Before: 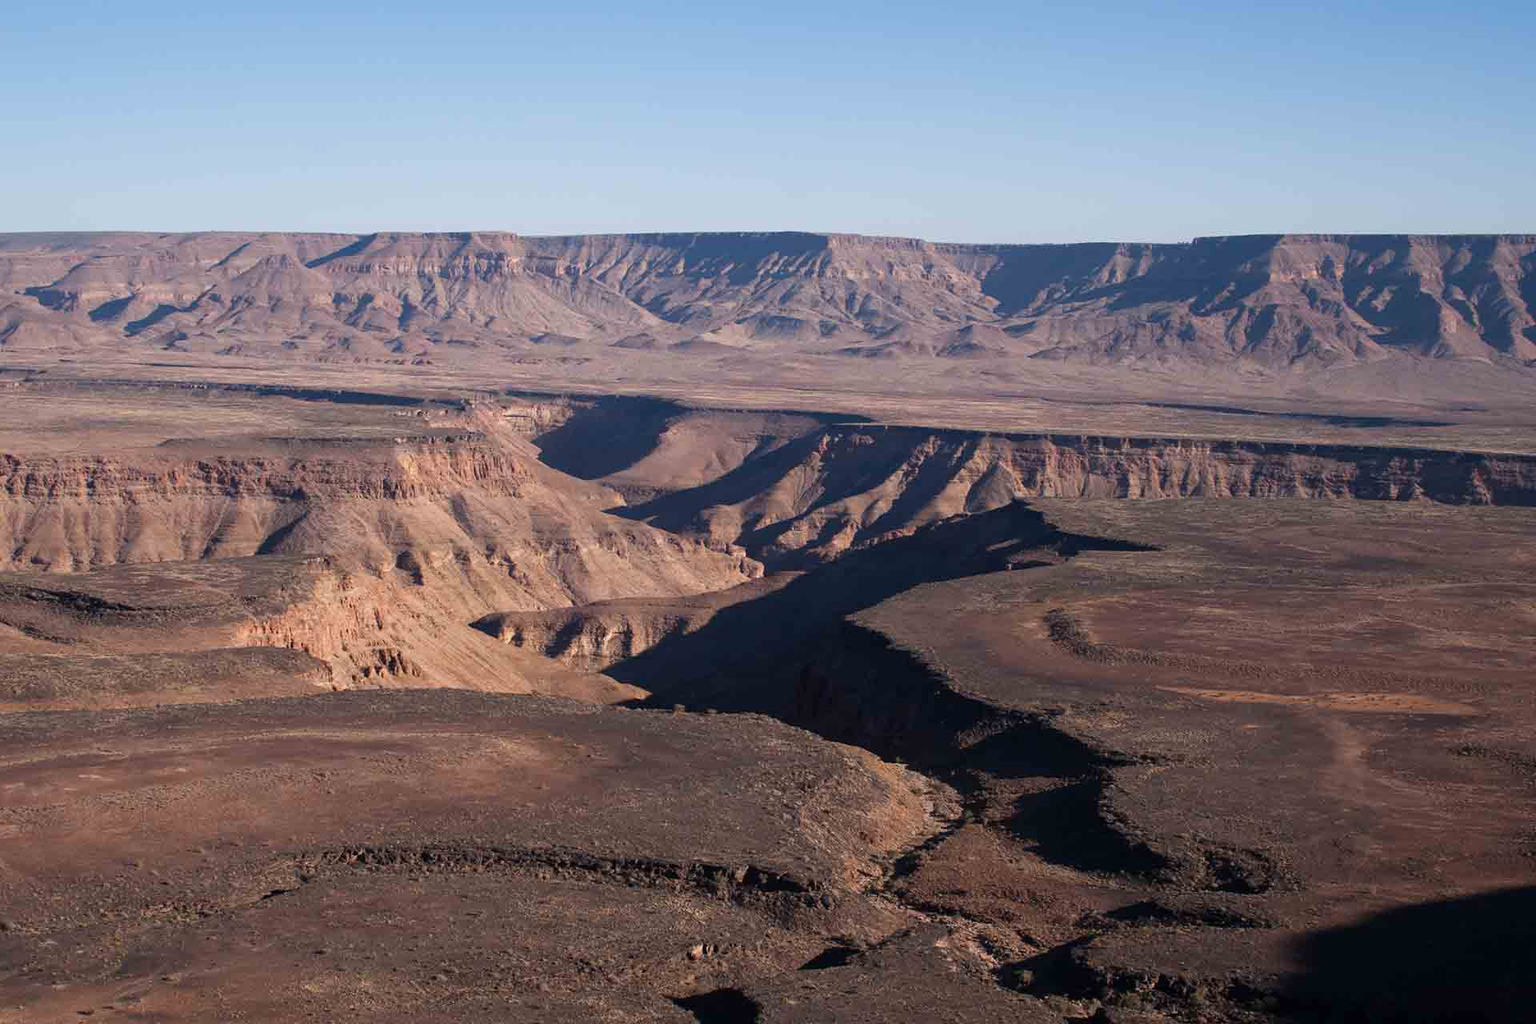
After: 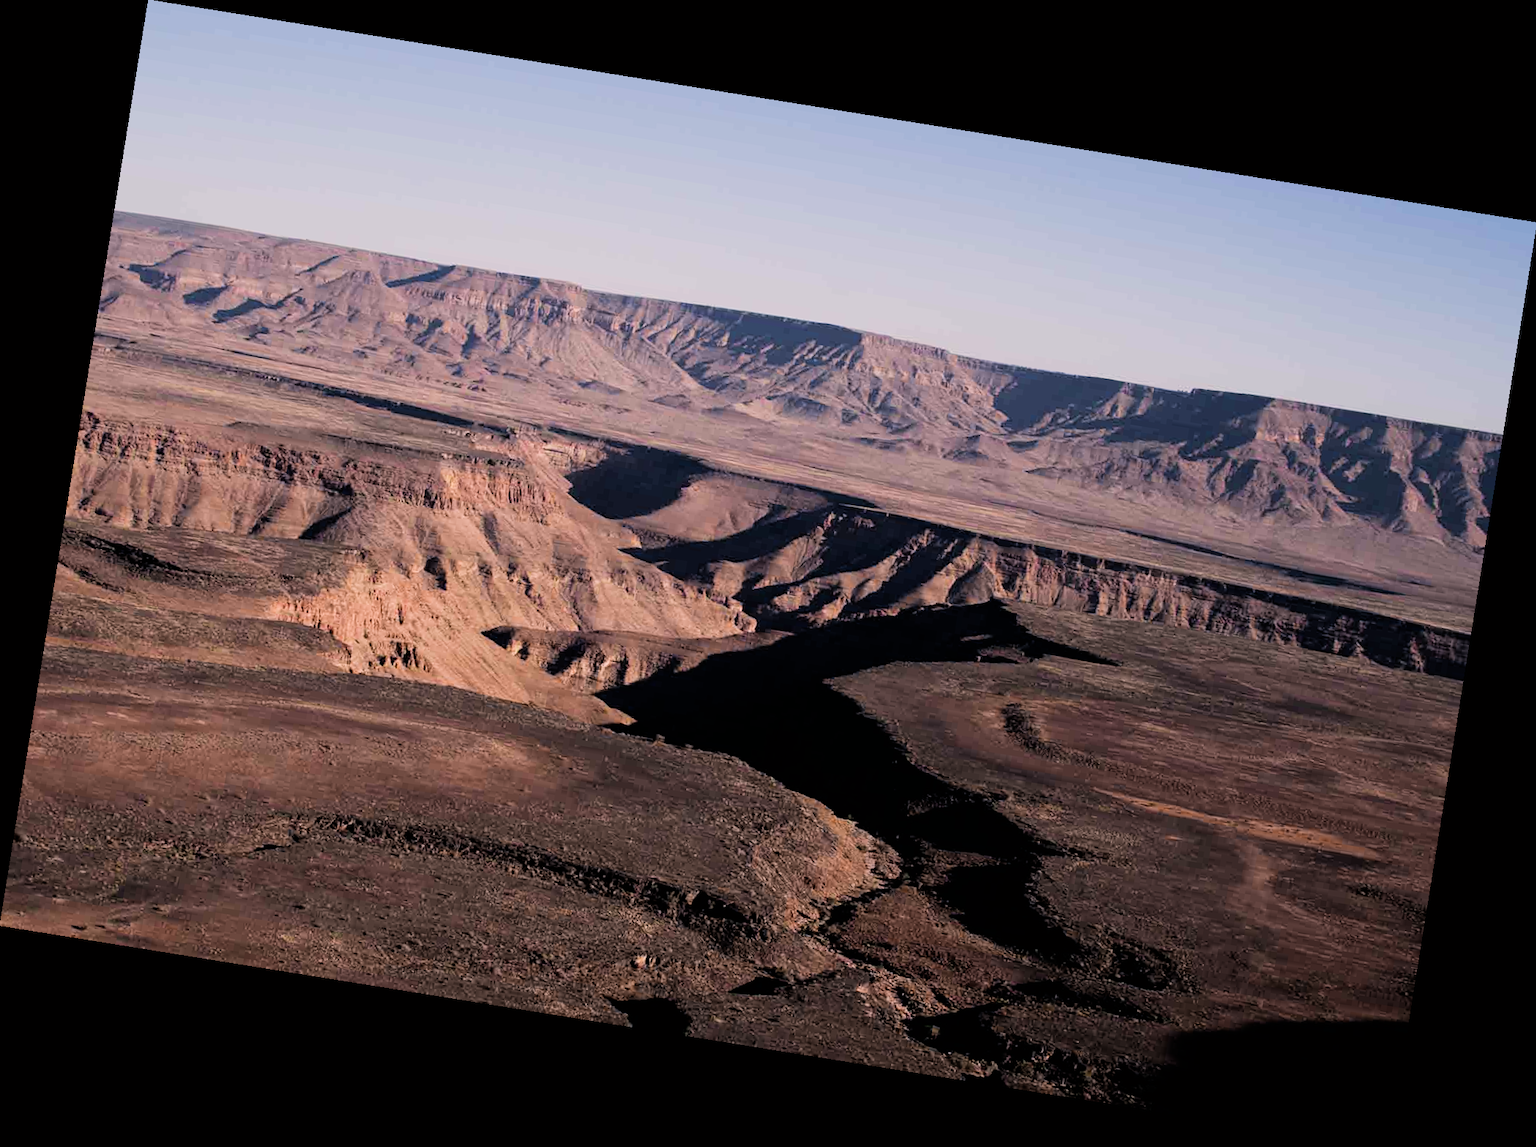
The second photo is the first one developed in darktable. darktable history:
color correction: highlights a* 7.34, highlights b* 4.37
white balance: red 1, blue 1
filmic rgb: black relative exposure -5 EV, white relative exposure 3.5 EV, hardness 3.19, contrast 1.3, highlights saturation mix -50%
rotate and perspective: rotation 9.12°, automatic cropping off
exposure: exposure 0.014 EV, compensate highlight preservation false
